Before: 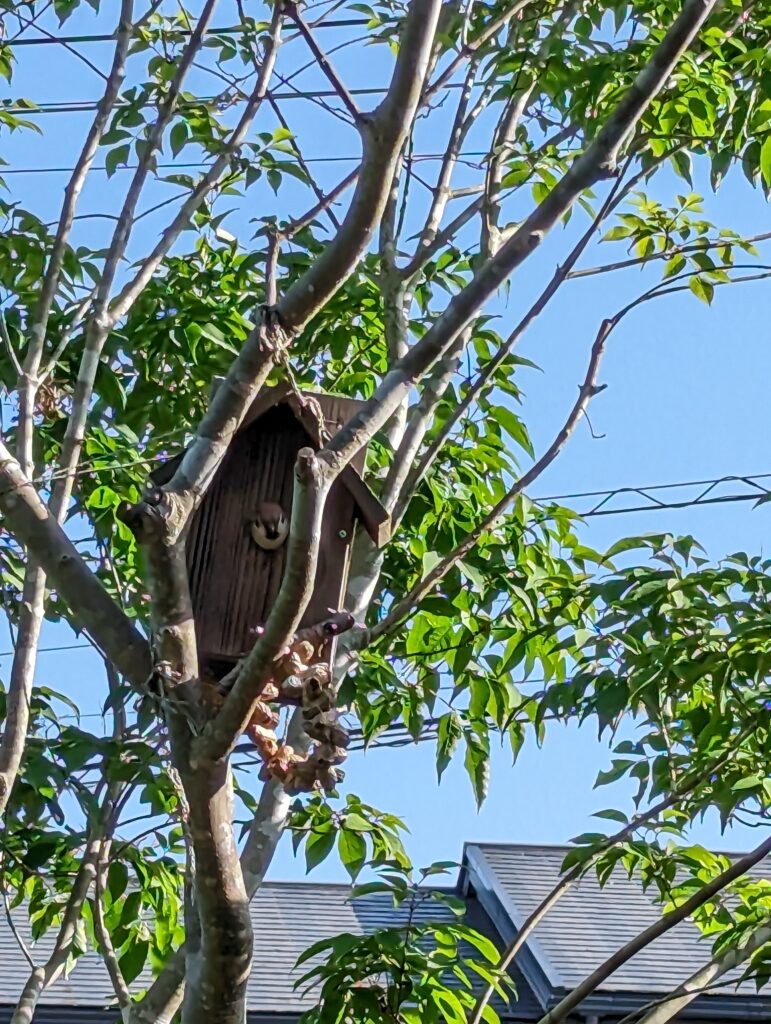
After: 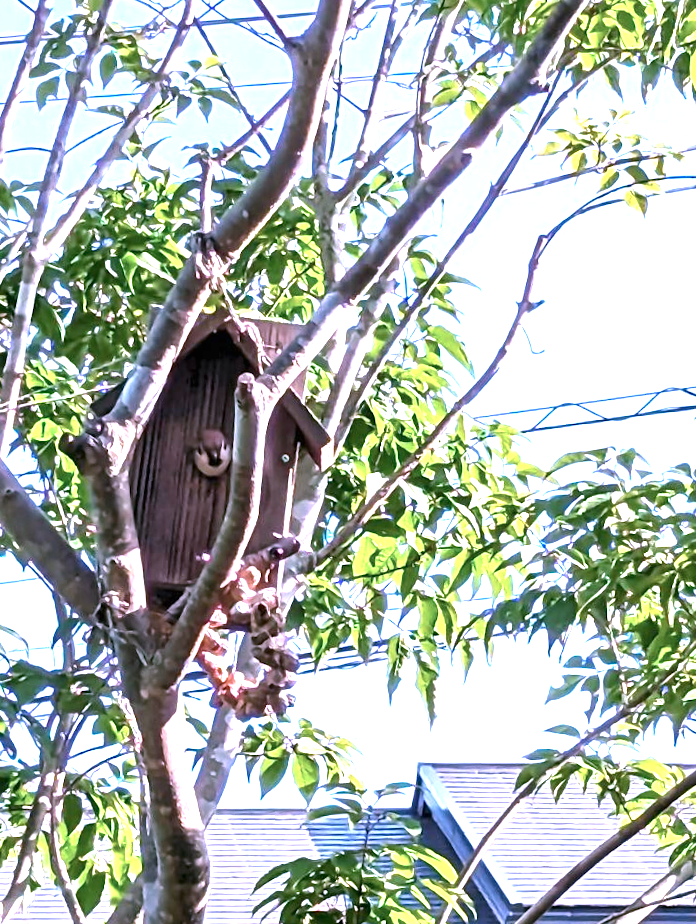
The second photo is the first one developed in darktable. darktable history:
color correction: highlights a* 15.03, highlights b* -25.07
exposure: black level correction 0, exposure 1.741 EV, compensate exposure bias true, compensate highlight preservation false
color balance: on, module defaults
contrast brightness saturation: contrast 0.14
crop and rotate: angle 1.96°, left 5.673%, top 5.673%
base curve: curves: ch0 [(0, 0) (0.74, 0.67) (1, 1)]
